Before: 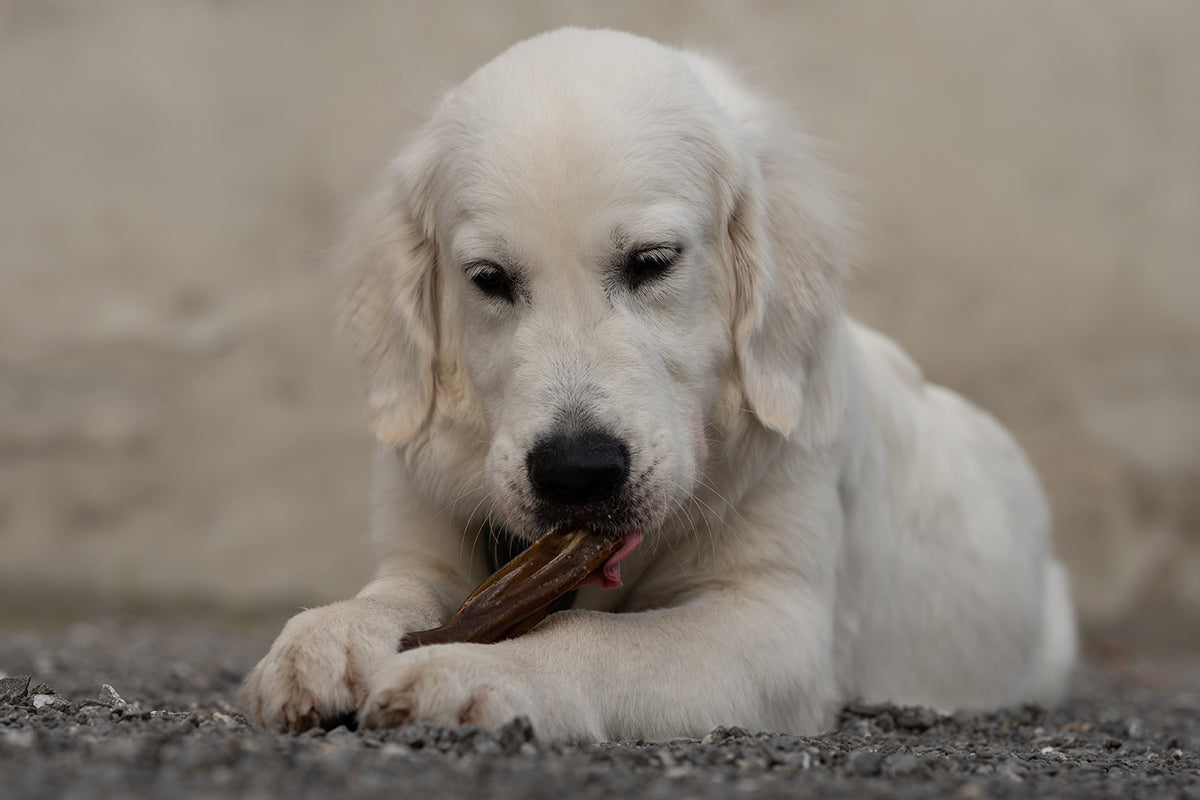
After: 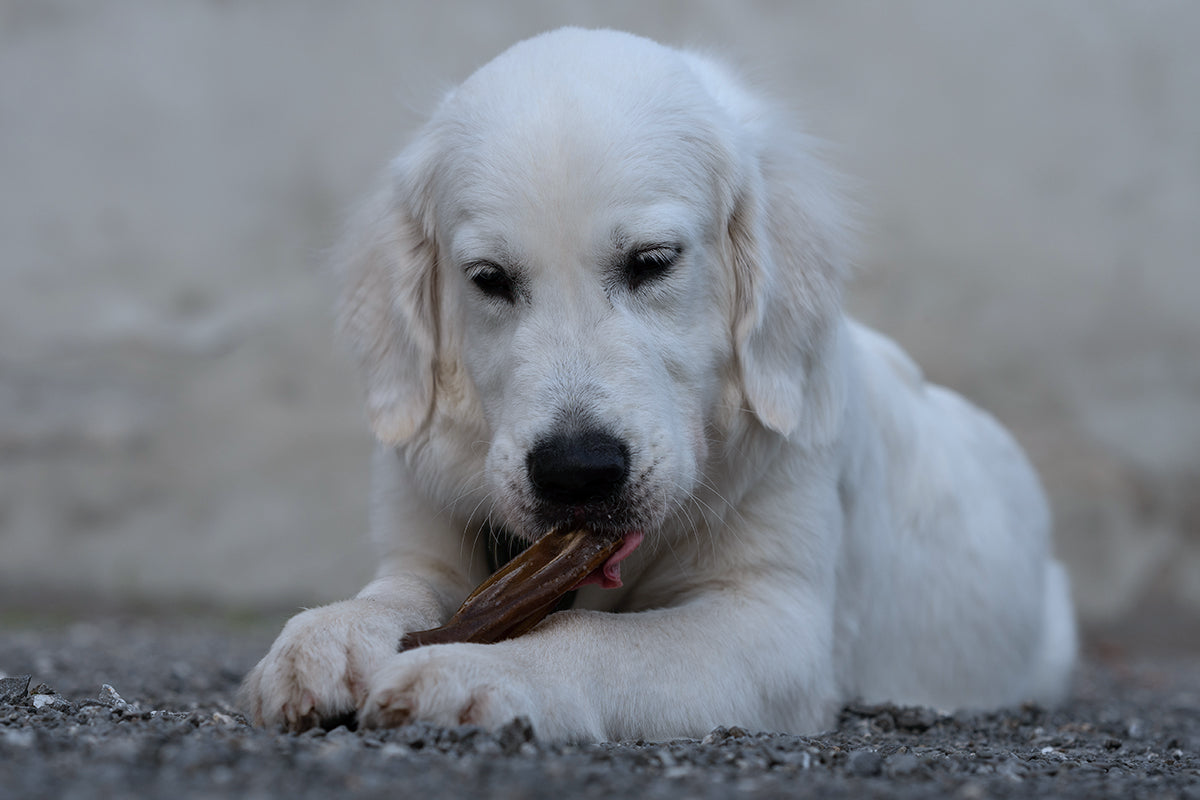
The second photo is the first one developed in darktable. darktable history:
color calibration: illuminant as shot in camera, x 0.378, y 0.381, temperature 4093.13 K, saturation algorithm version 1 (2020)
